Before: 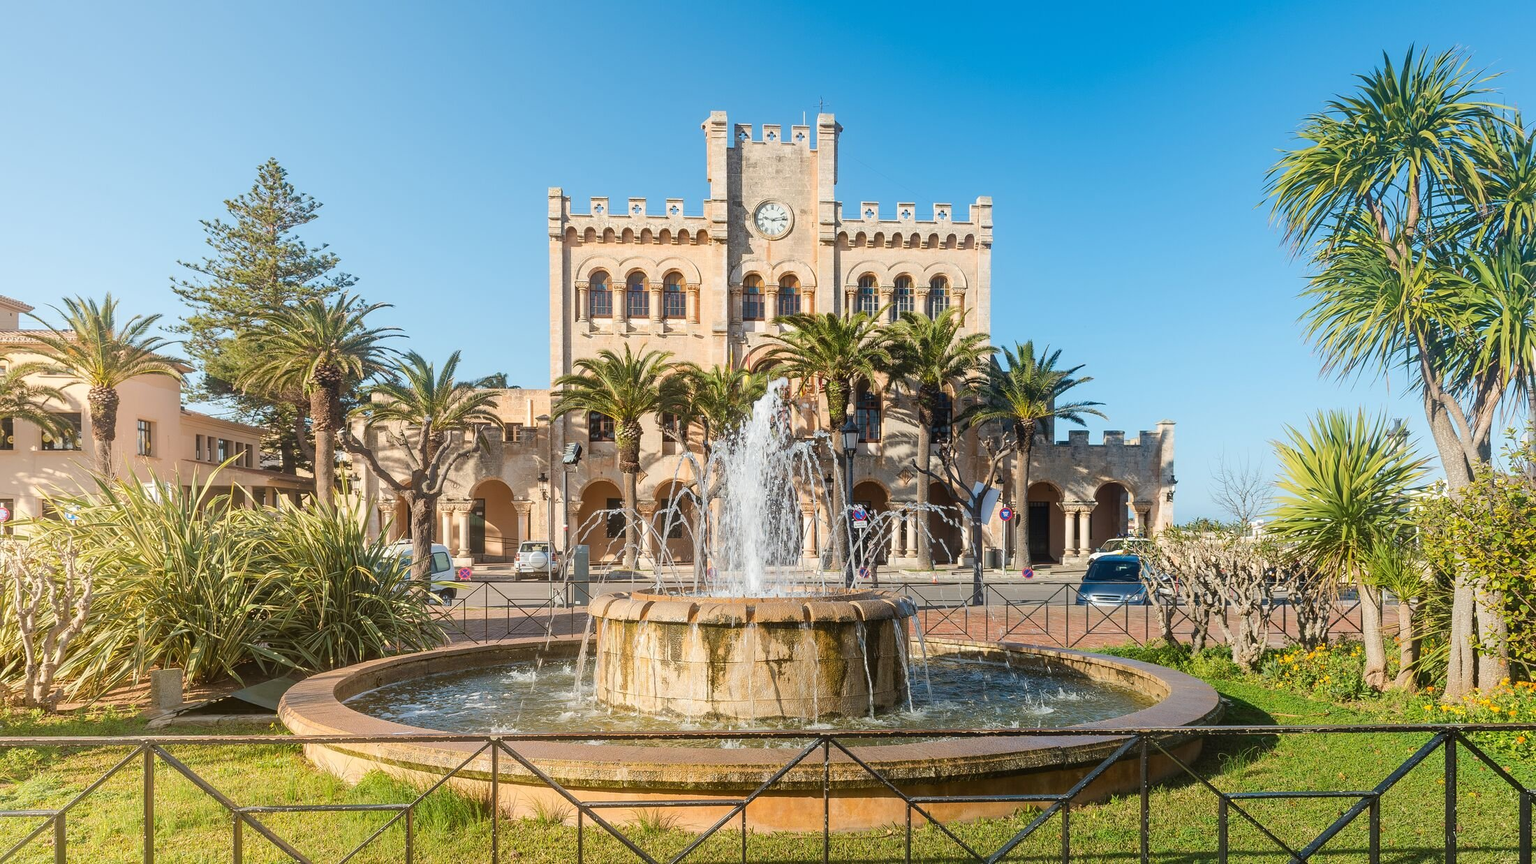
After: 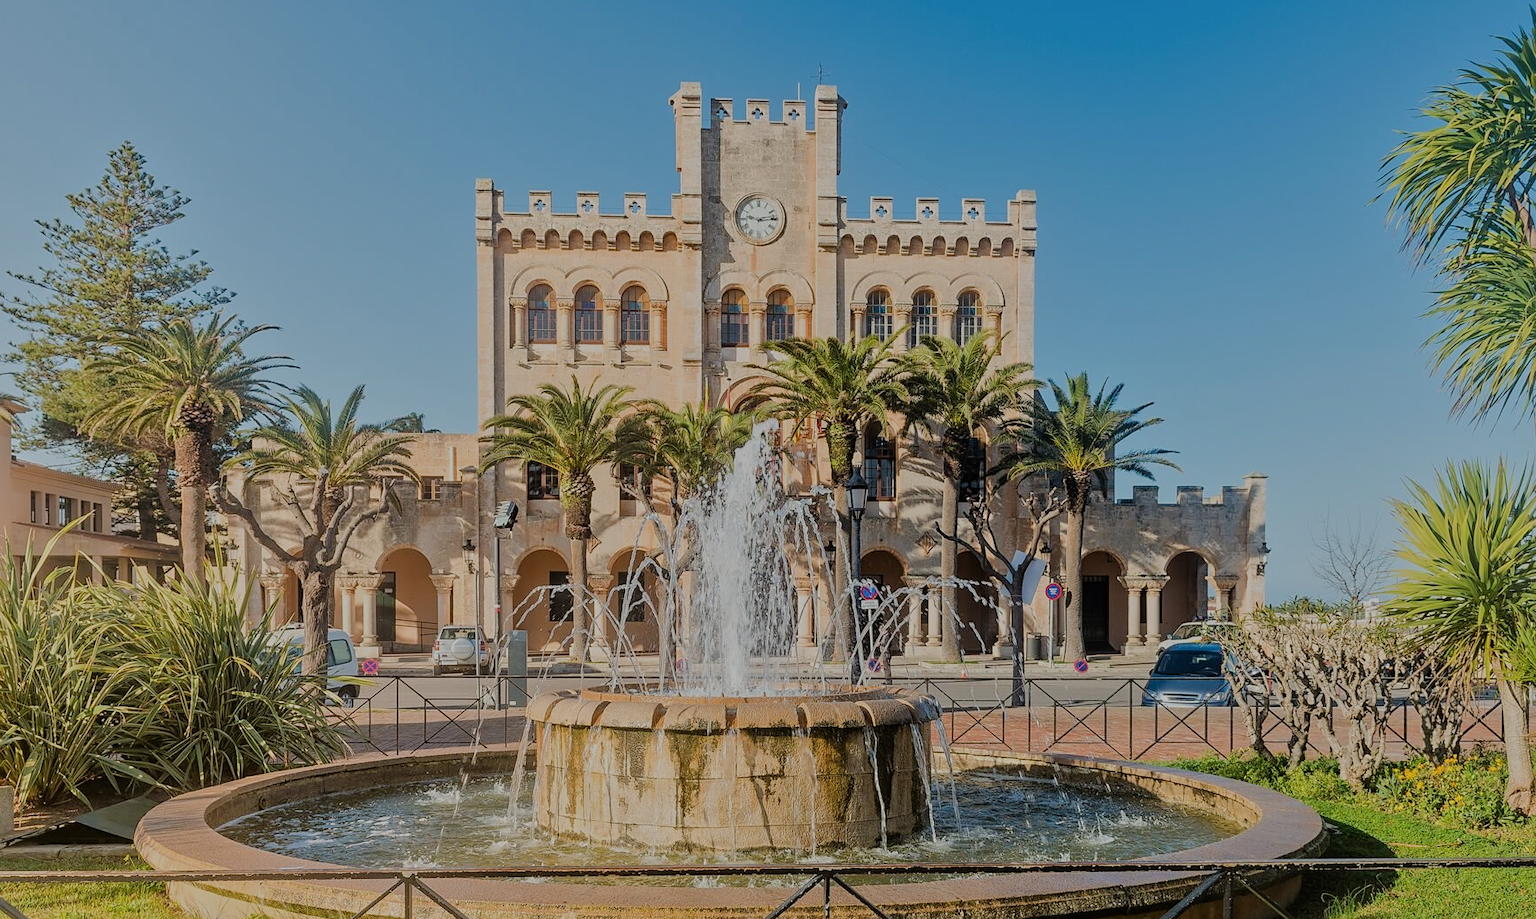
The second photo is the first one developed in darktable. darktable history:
sharpen: amount 0.2
crop: left 11.225%, top 5.381%, right 9.565%, bottom 10.314%
tone equalizer: -8 EV -0.002 EV, -7 EV 0.005 EV, -6 EV -0.008 EV, -5 EV 0.007 EV, -4 EV -0.042 EV, -3 EV -0.233 EV, -2 EV -0.662 EV, -1 EV -0.983 EV, +0 EV -0.969 EV, smoothing diameter 2%, edges refinement/feathering 20, mask exposure compensation -1.57 EV, filter diffusion 5
filmic rgb: black relative exposure -7.65 EV, white relative exposure 4.56 EV, hardness 3.61
